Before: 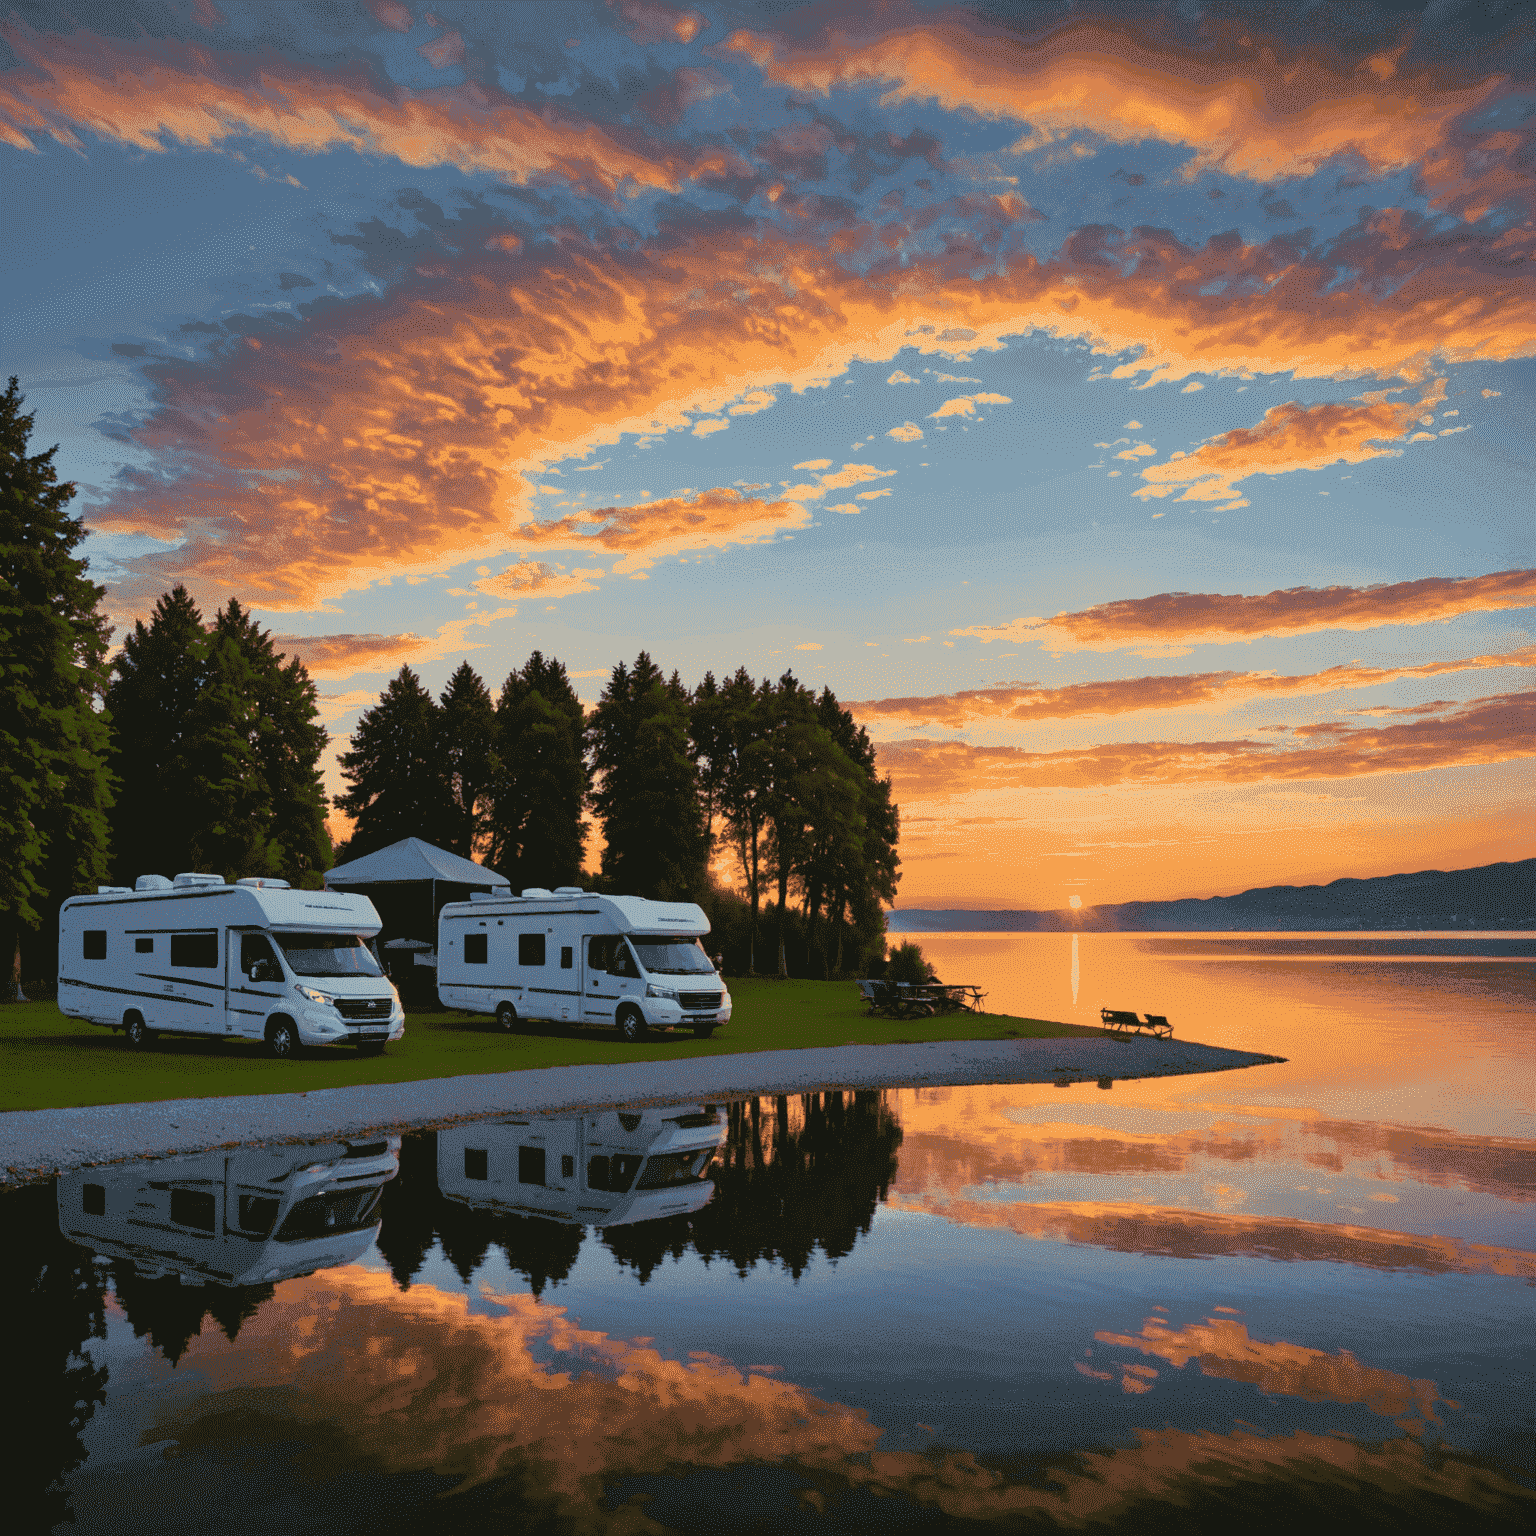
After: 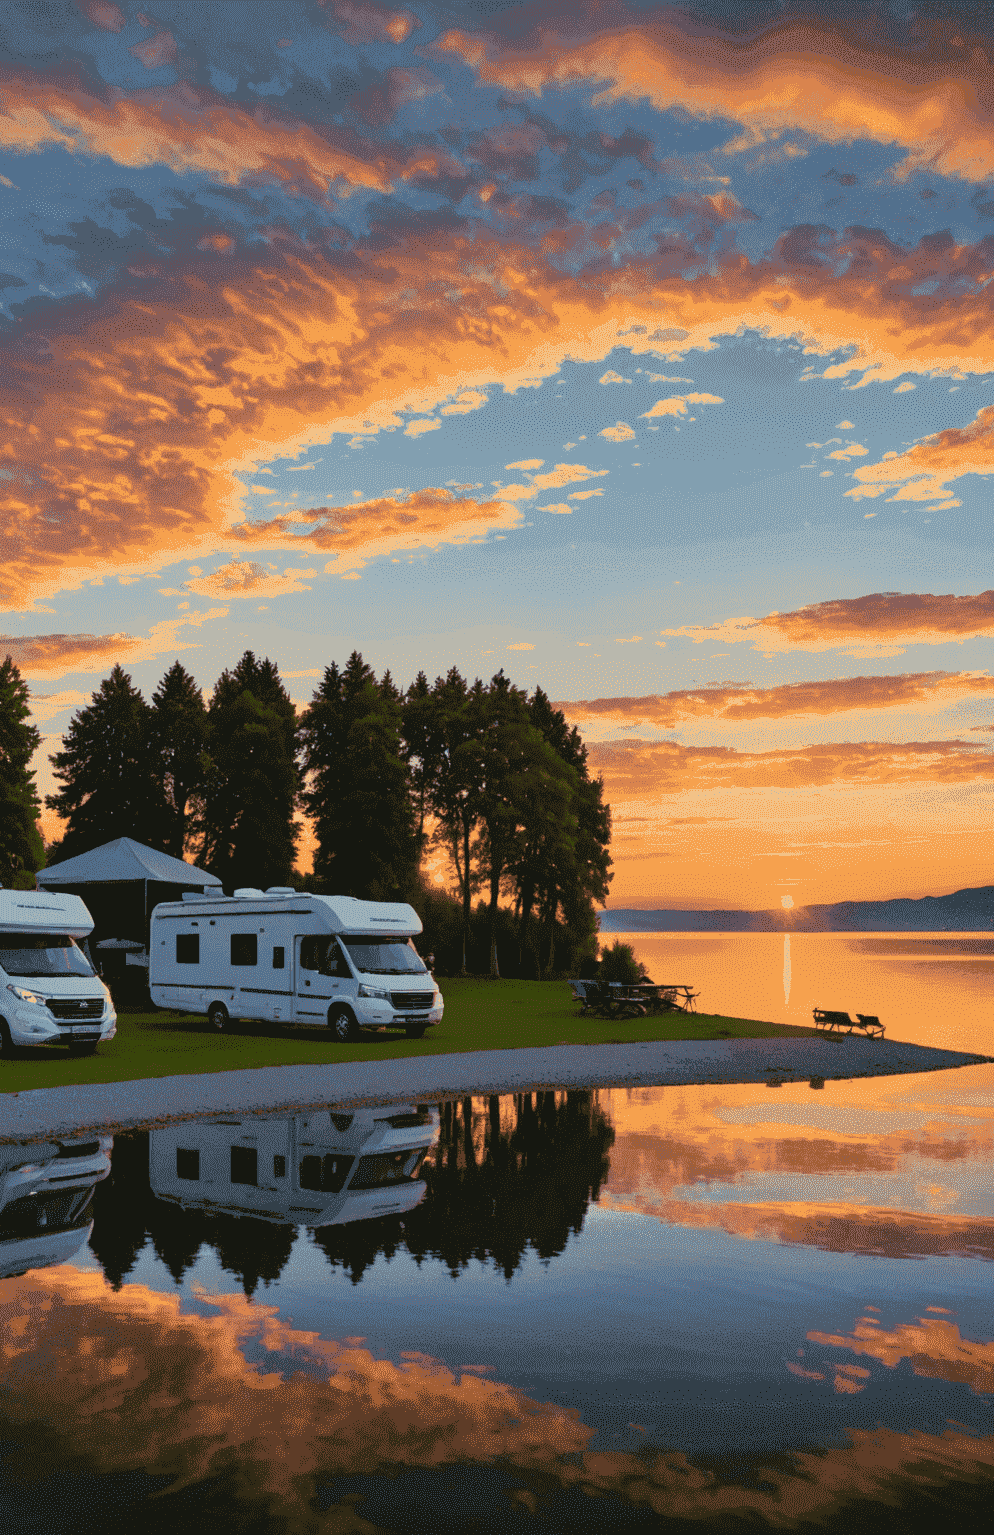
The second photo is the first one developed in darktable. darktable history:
crop and rotate: left 18.764%, right 16.494%
